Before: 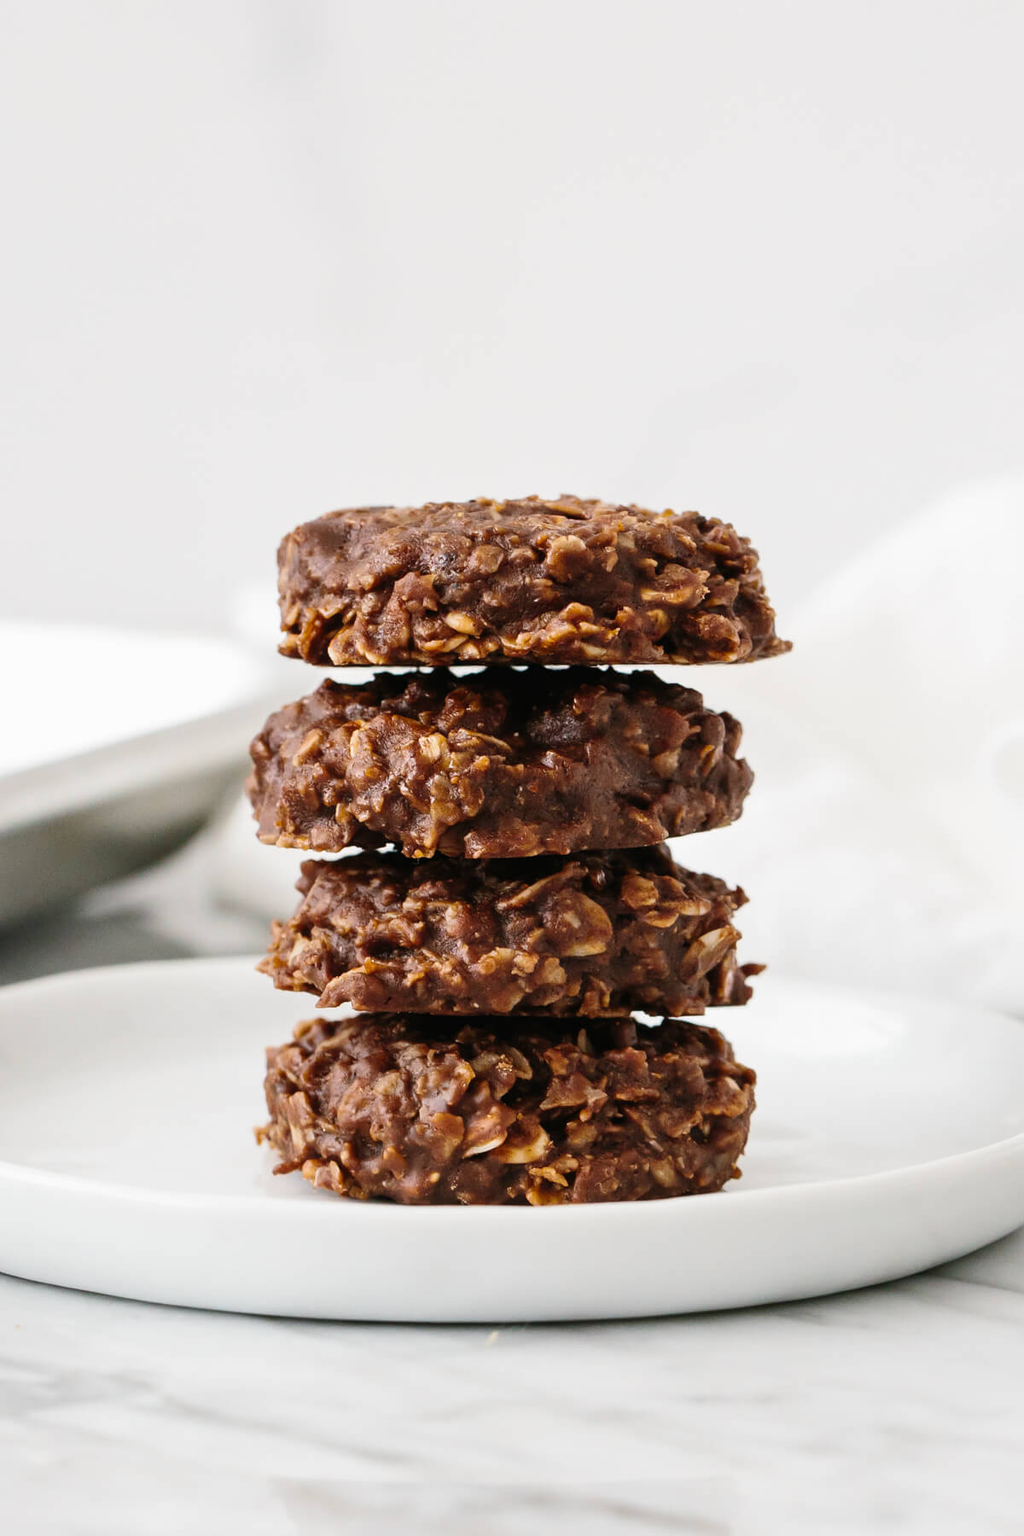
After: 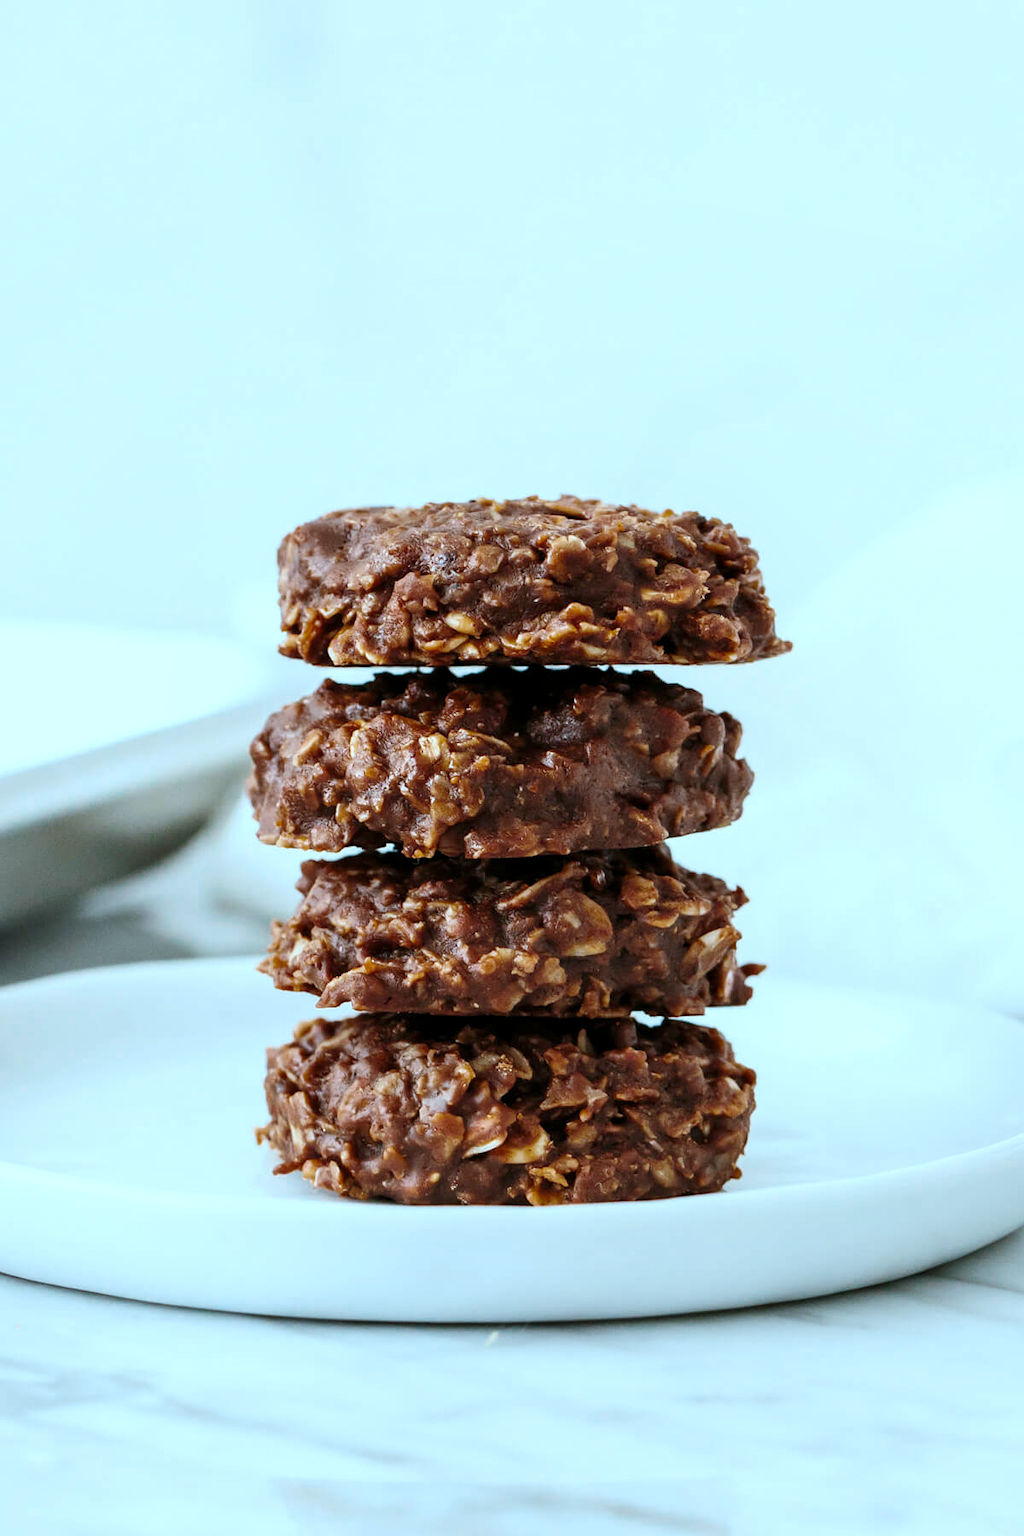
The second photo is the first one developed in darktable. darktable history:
exposure: exposure 0.367 EV, compensate highlight preservation false
color zones: curves: ch0 [(0, 0.425) (0.143, 0.422) (0.286, 0.42) (0.429, 0.419) (0.571, 0.419) (0.714, 0.42) (0.857, 0.422) (1, 0.425)]
local contrast: highlights 61%, shadows 106%, detail 107%, midtone range 0.529
color correction: highlights a* -11.71, highlights b* -15.58
